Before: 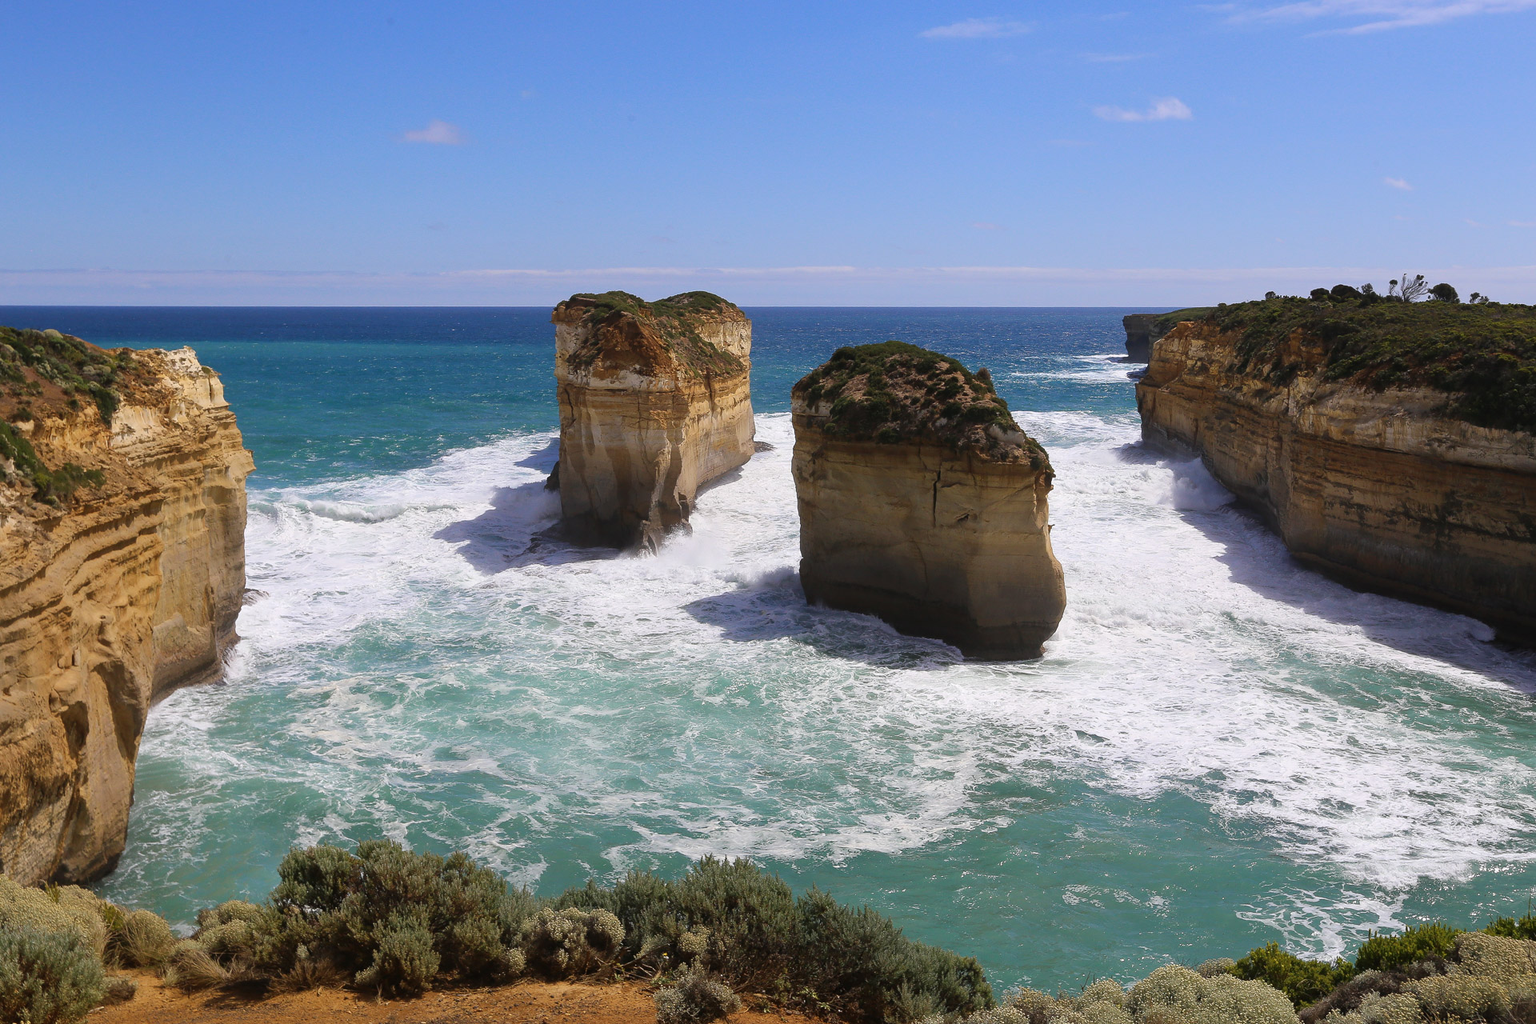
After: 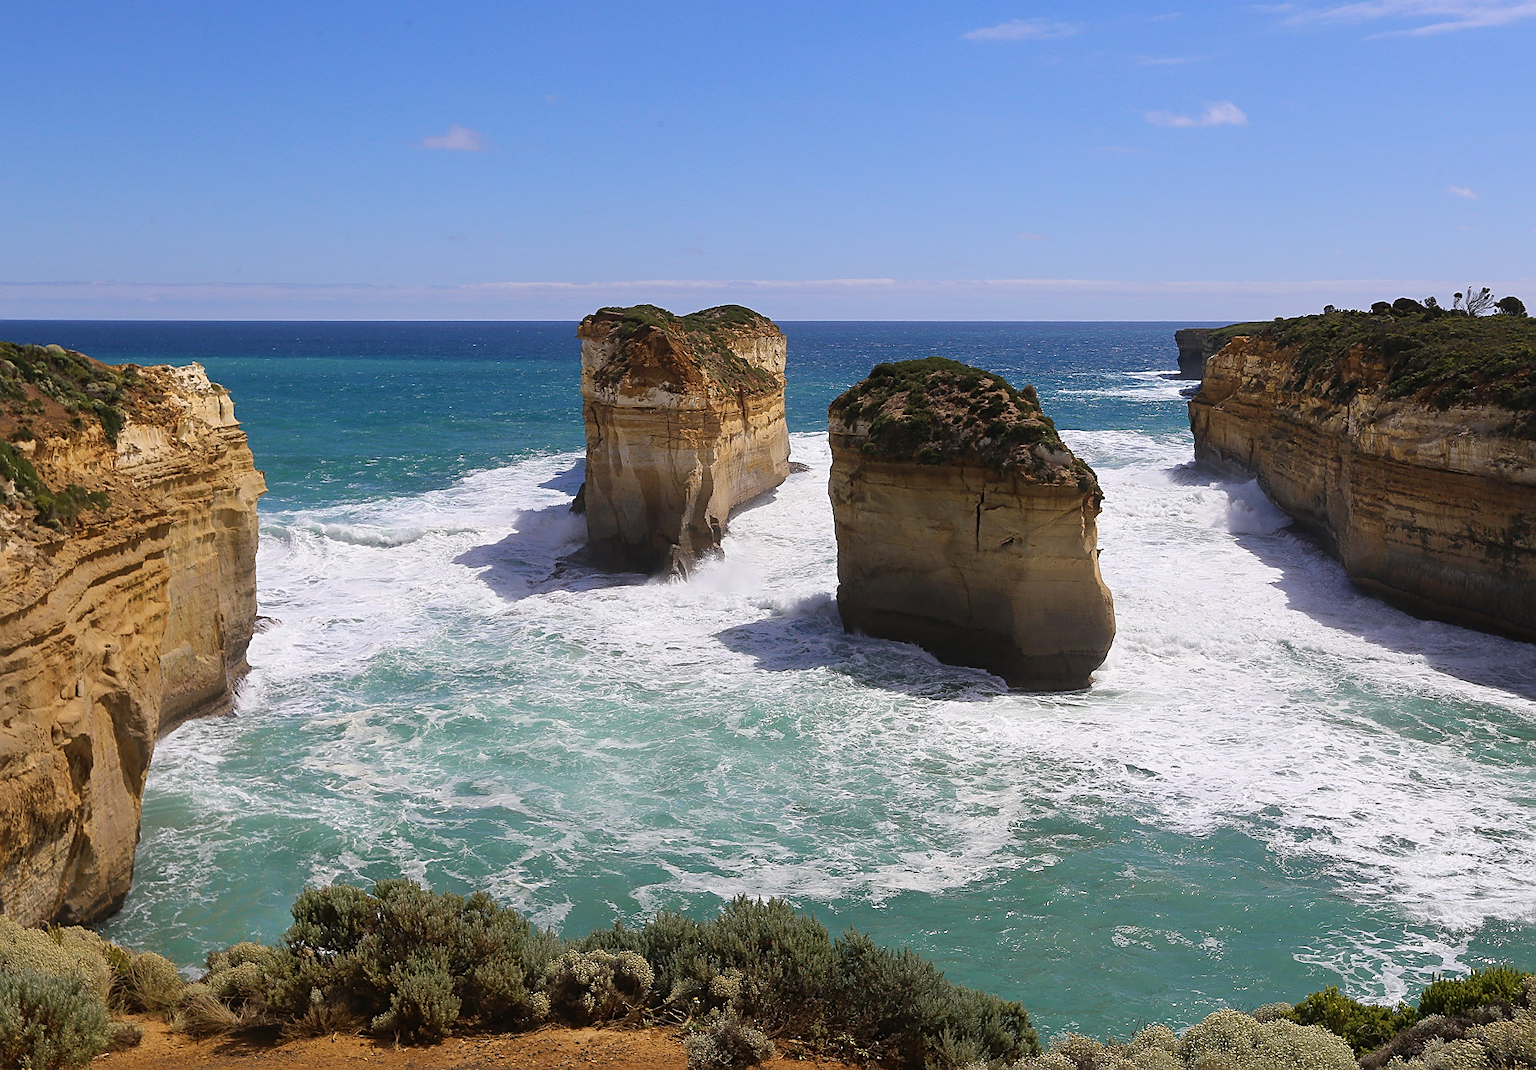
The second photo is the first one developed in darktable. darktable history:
sharpen: on, module defaults
crop: right 4.384%, bottom 0.038%
